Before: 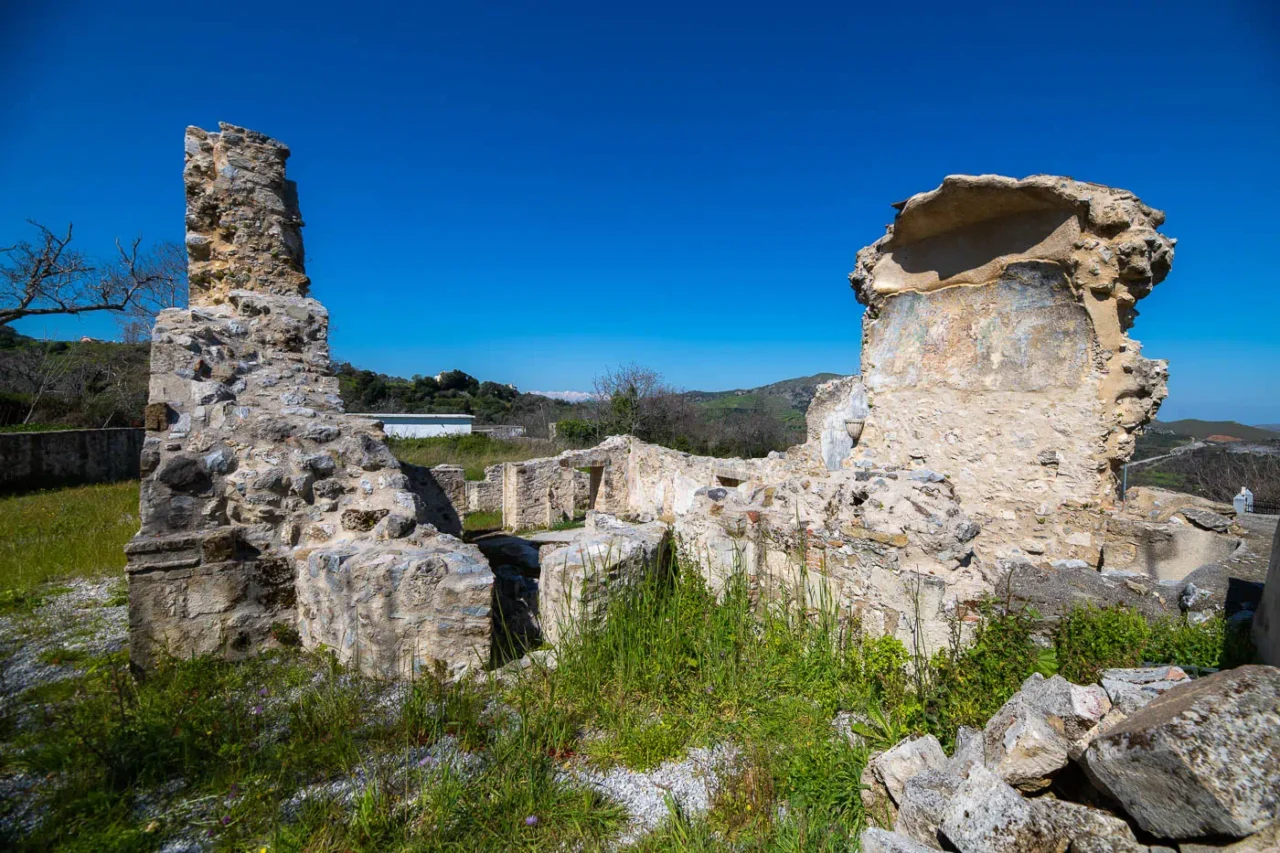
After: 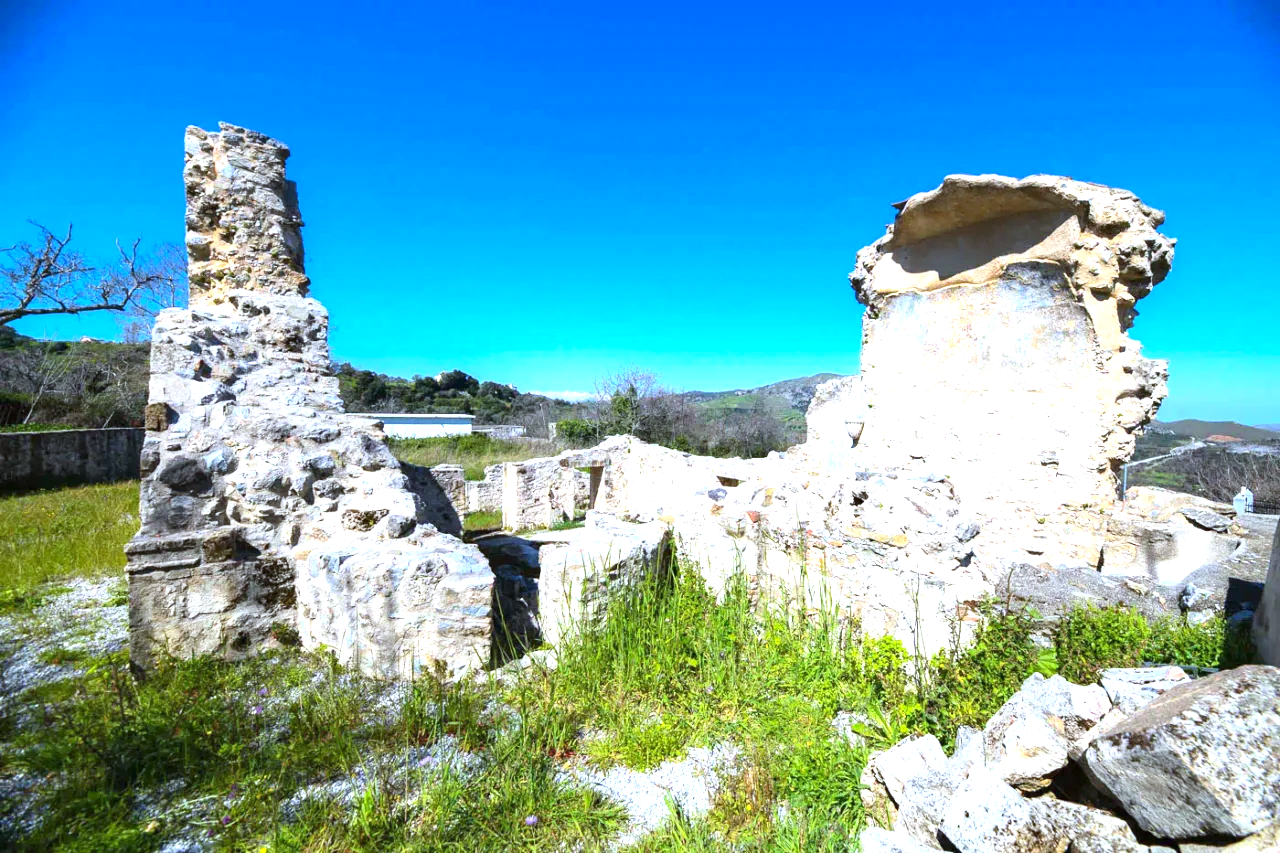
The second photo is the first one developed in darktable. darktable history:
white balance: red 0.924, blue 1.095
vibrance: on, module defaults
contrast brightness saturation: contrast 0.15, brightness 0.05
exposure: black level correction 0, exposure 1.45 EV, compensate exposure bias true, compensate highlight preservation false
